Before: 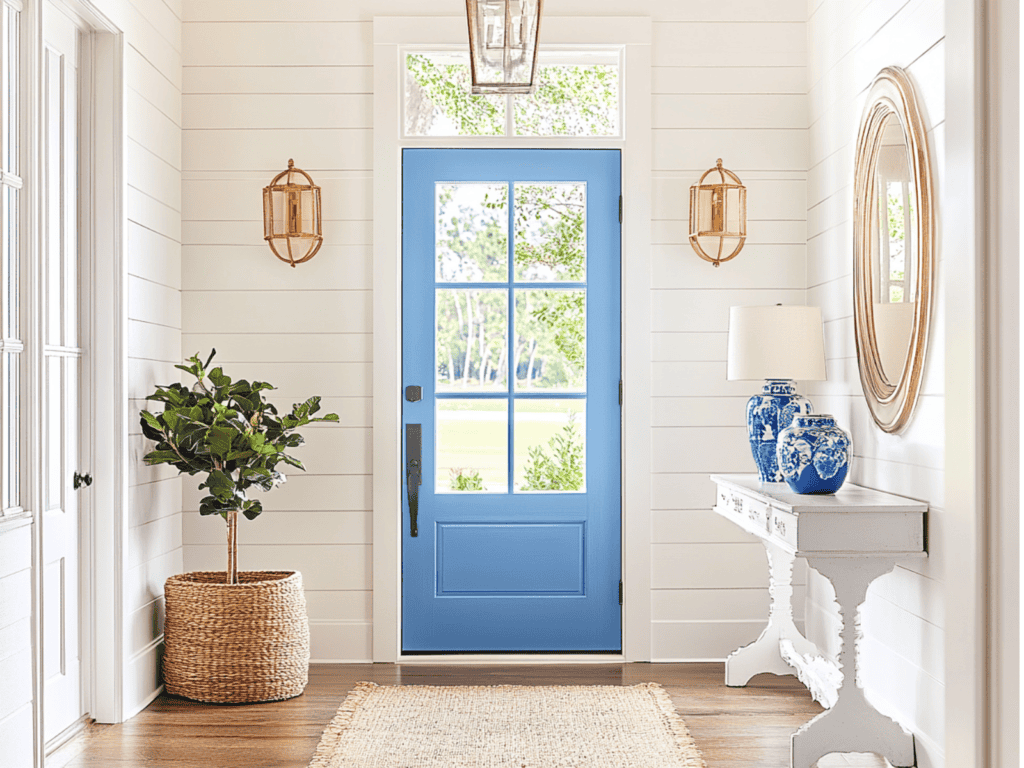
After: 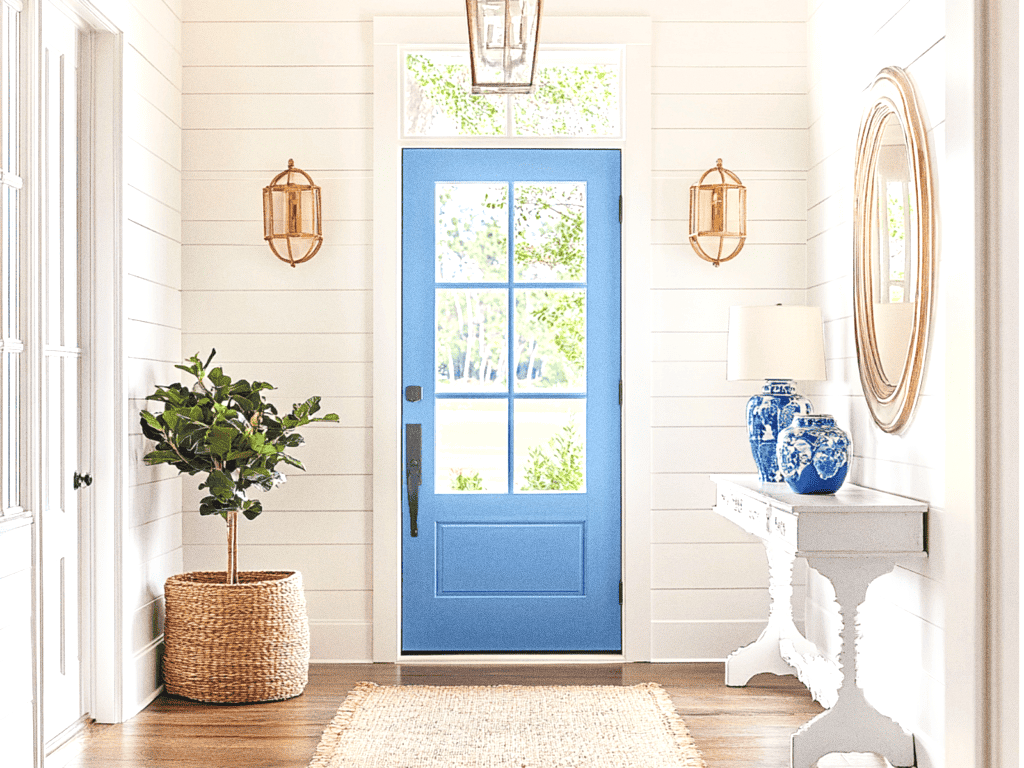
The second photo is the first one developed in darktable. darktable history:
exposure: exposure 0.3 EV, compensate highlight preservation false
grain: coarseness 0.09 ISO
